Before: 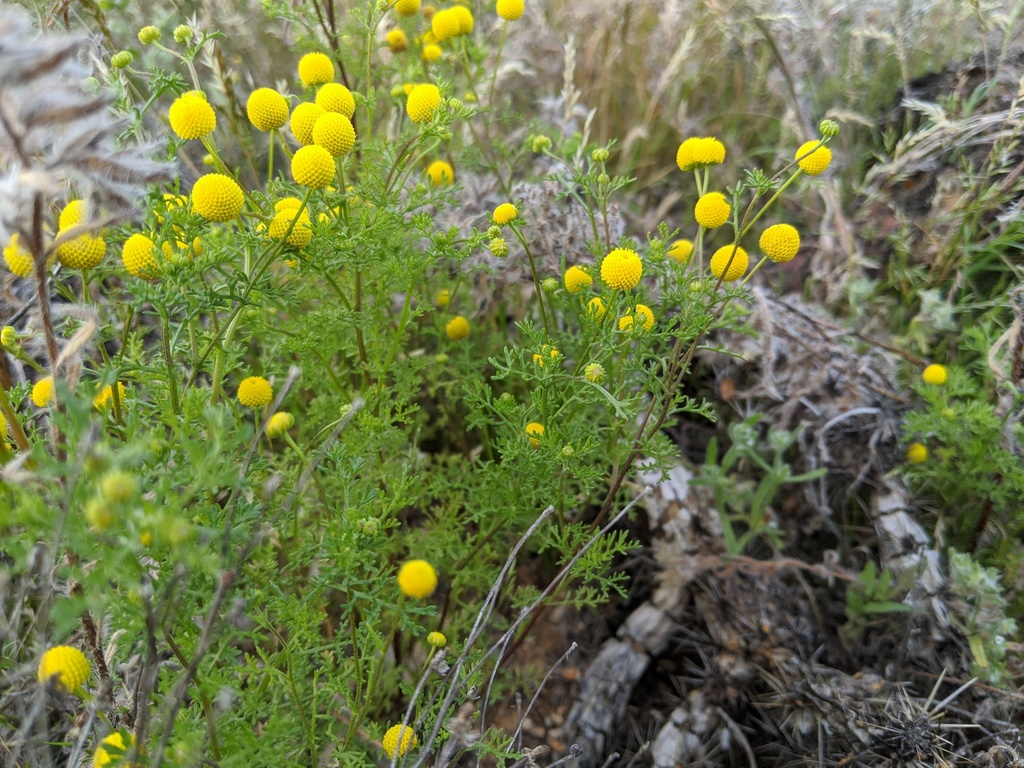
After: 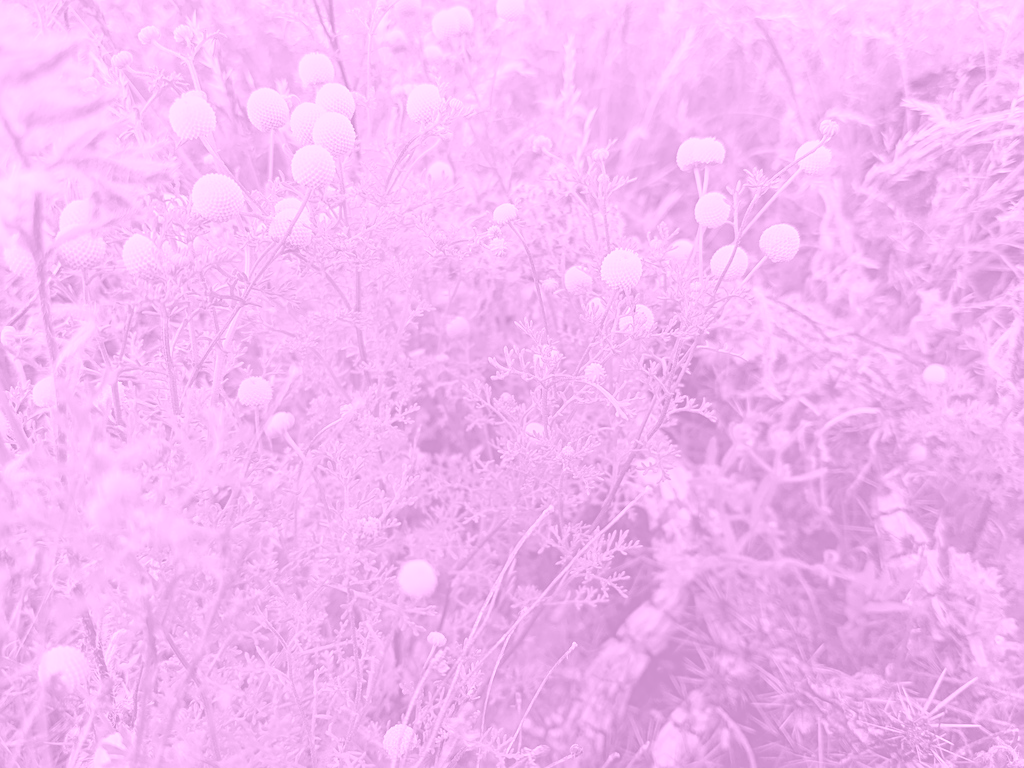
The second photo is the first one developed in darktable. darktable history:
sharpen: on, module defaults
colorize: hue 331.2°, saturation 69%, source mix 30.28%, lightness 69.02%, version 1
